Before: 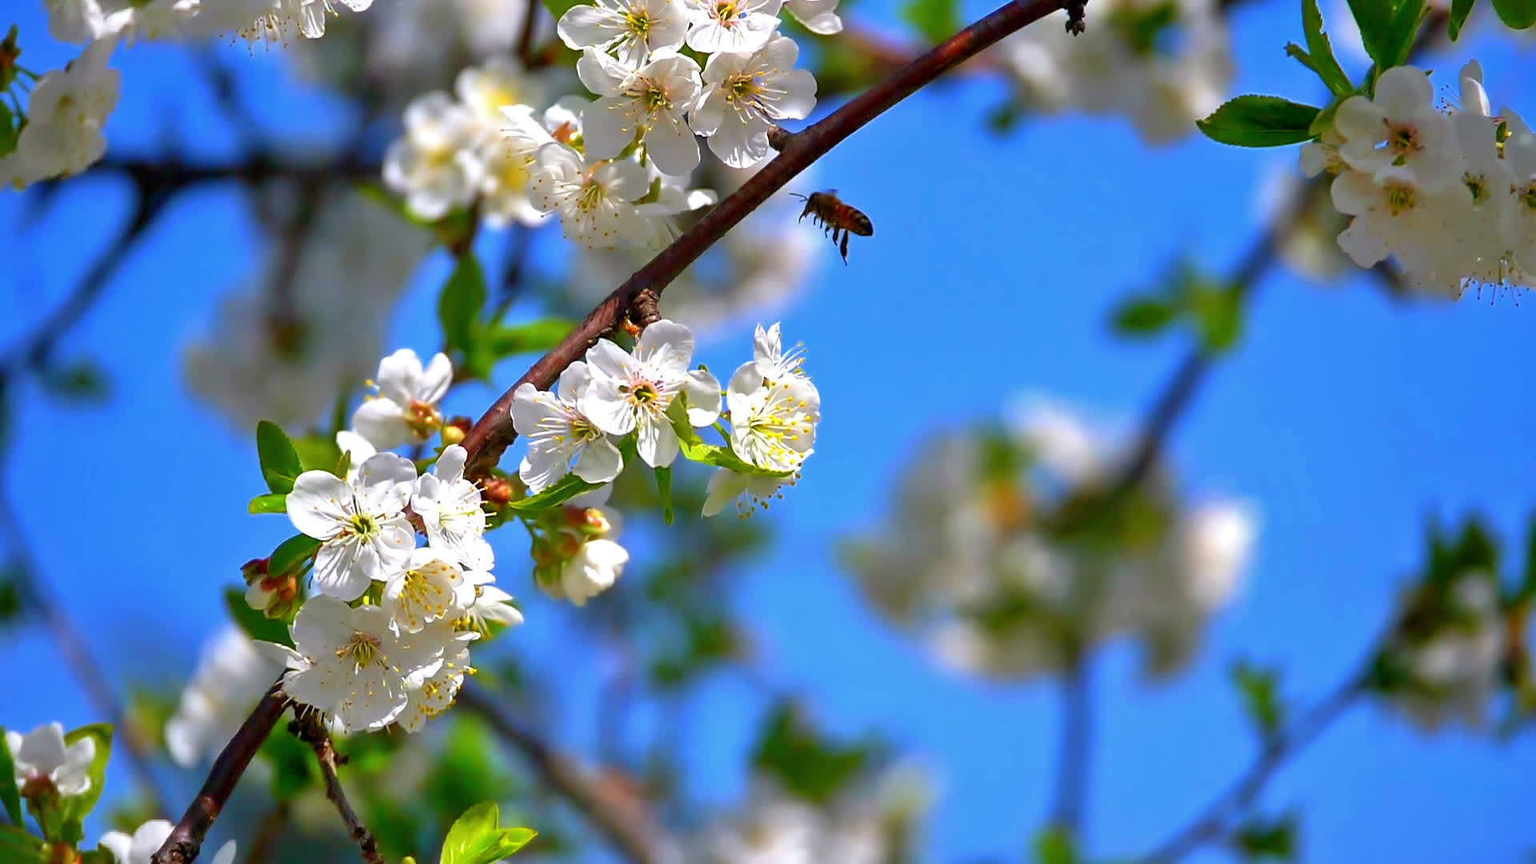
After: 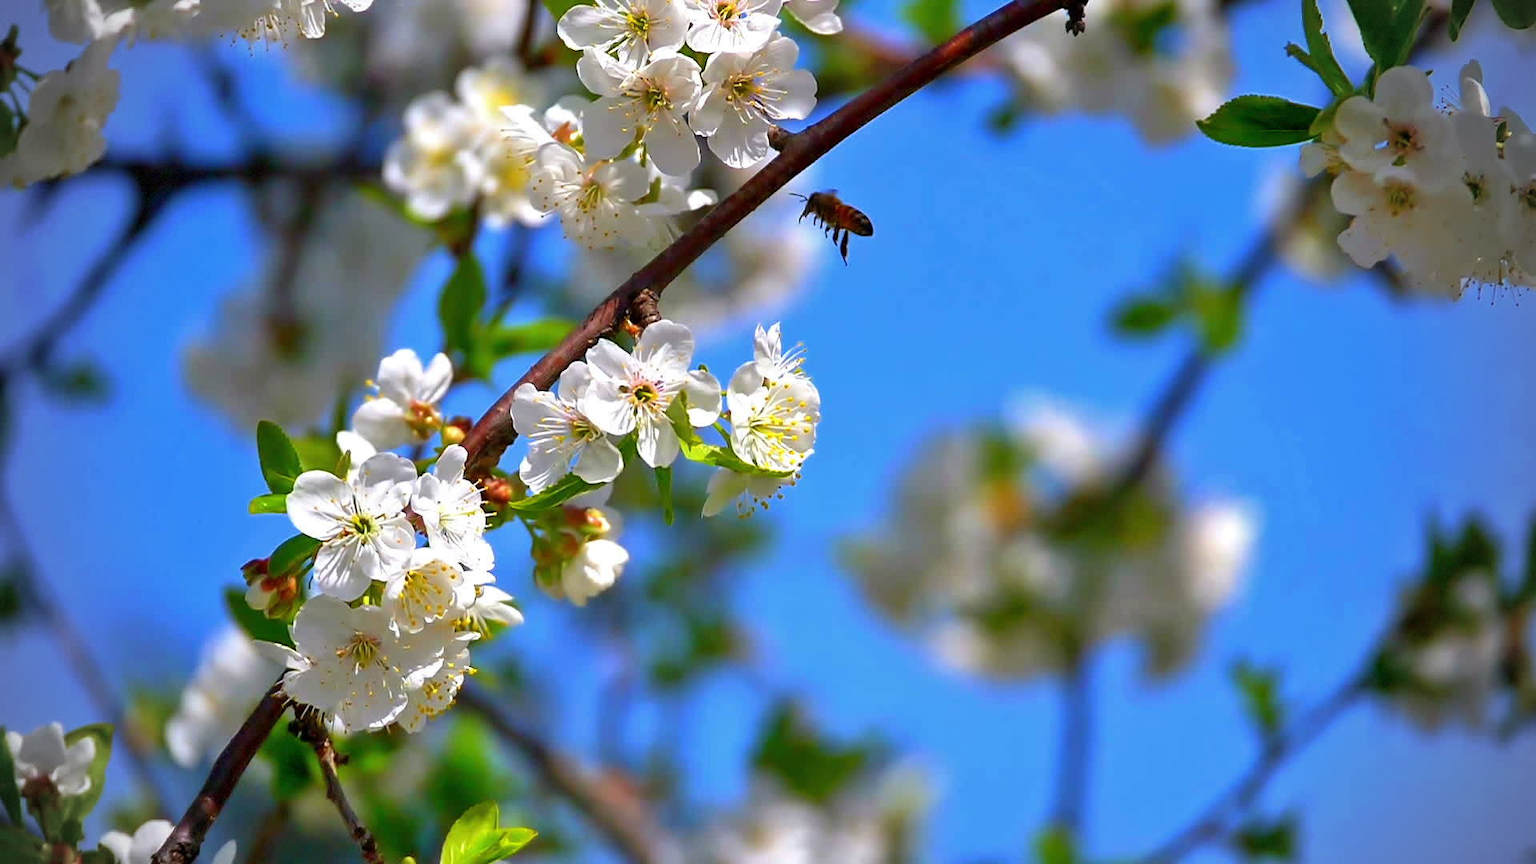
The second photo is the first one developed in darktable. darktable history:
vignetting: fall-off start 74.98%, width/height ratio 1.077, dithering 8-bit output
